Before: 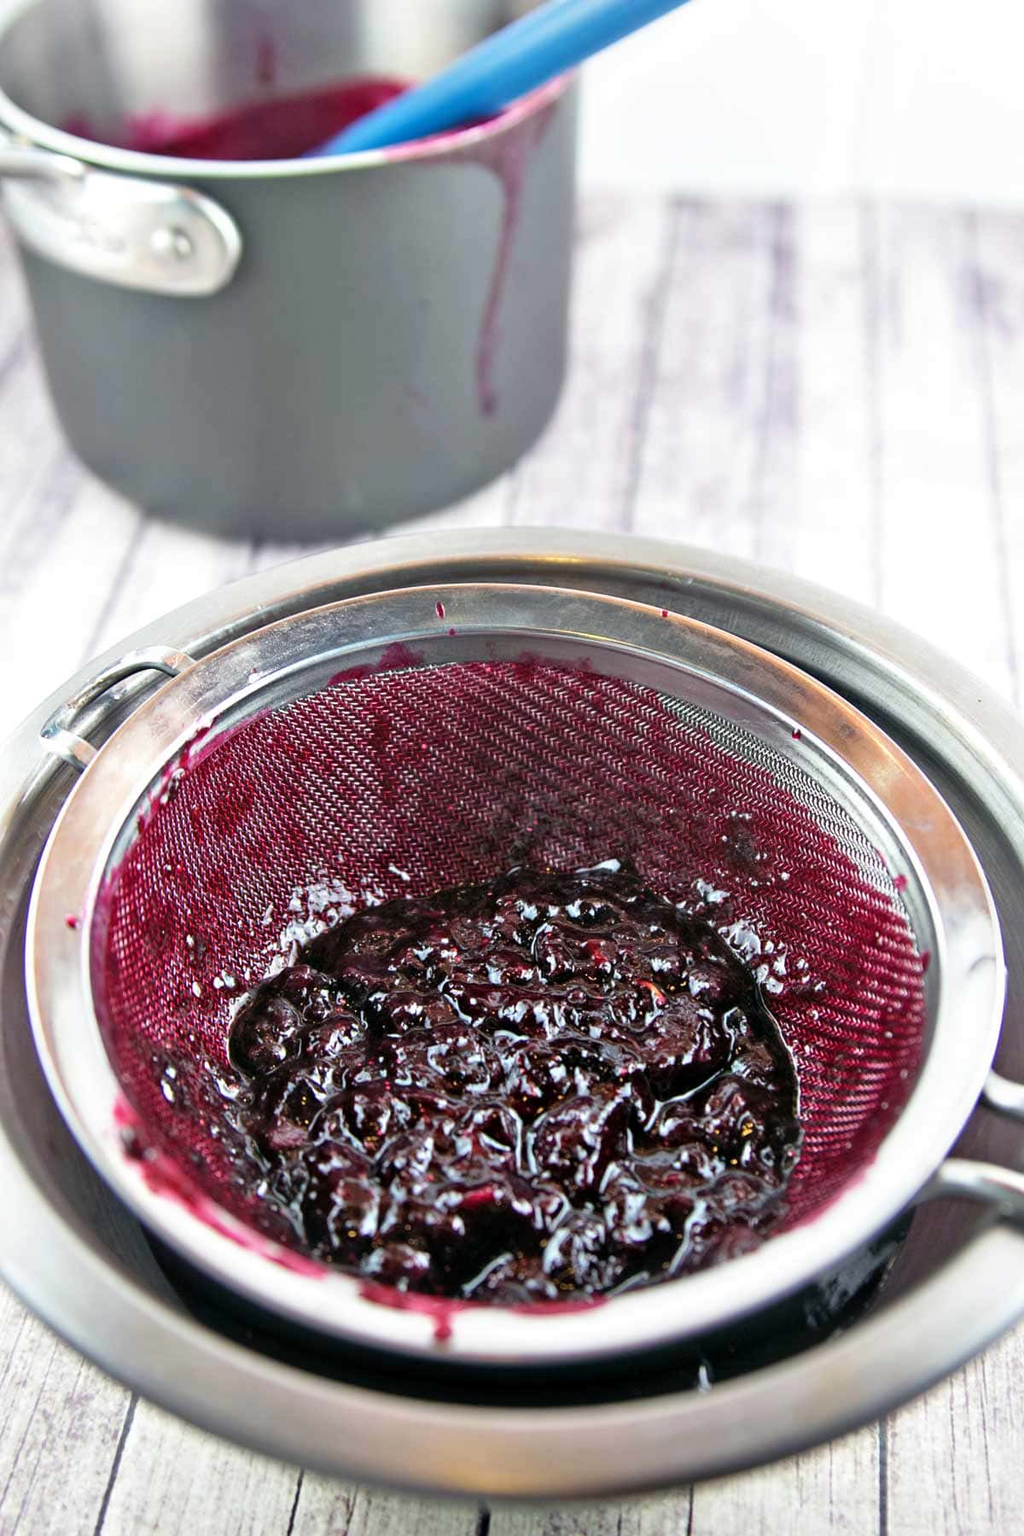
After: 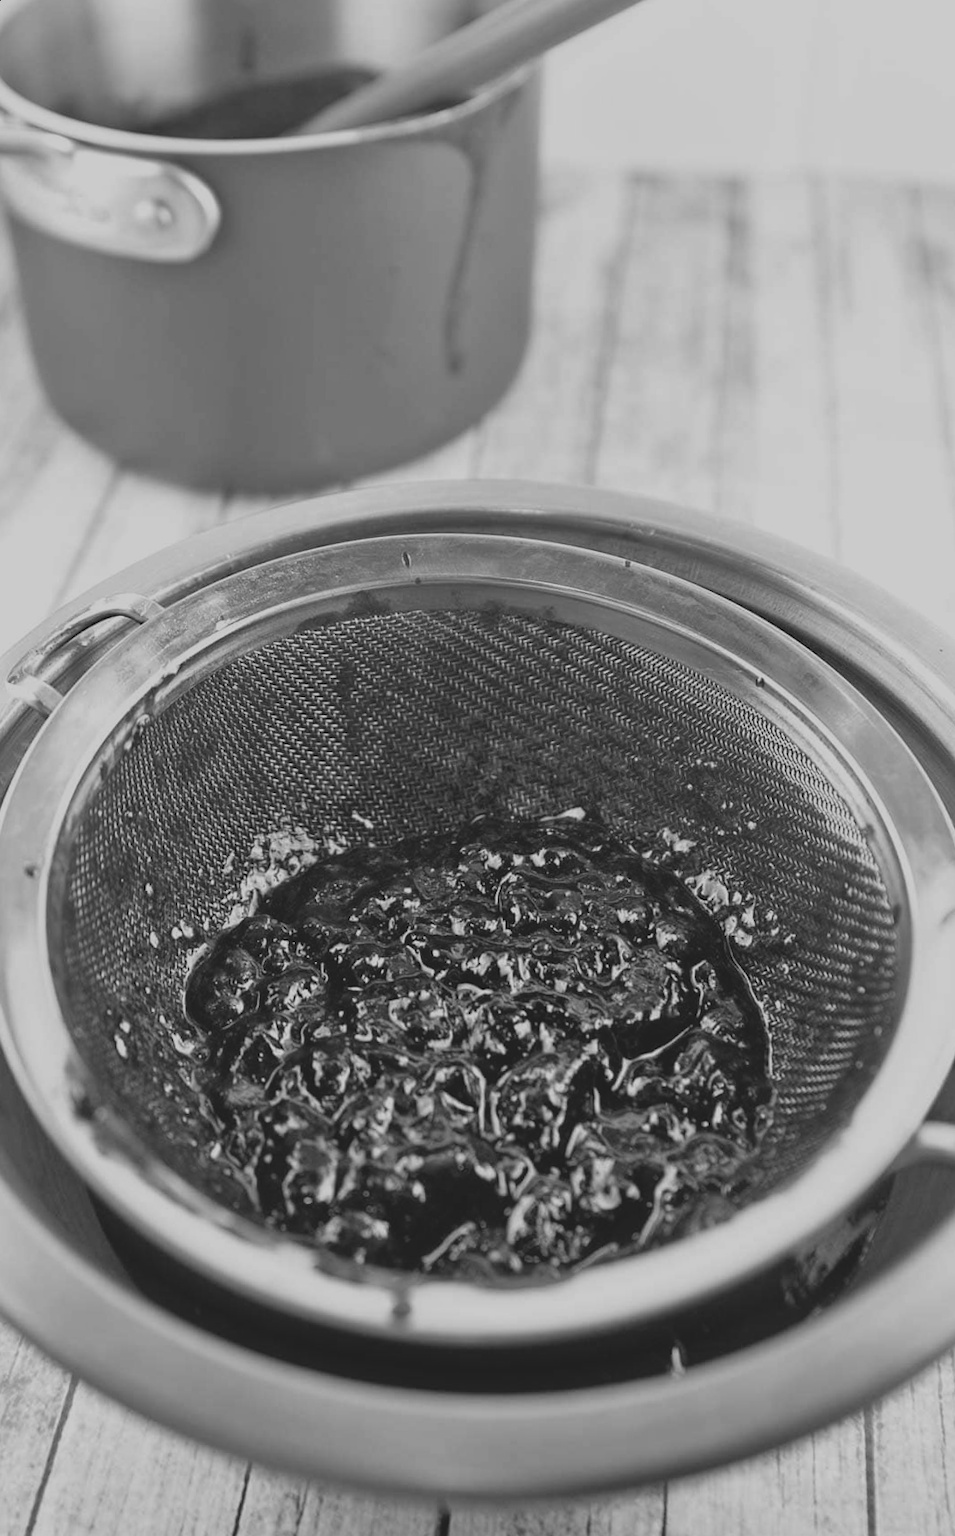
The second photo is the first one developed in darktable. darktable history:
rotate and perspective: rotation 0.215°, lens shift (vertical) -0.139, crop left 0.069, crop right 0.939, crop top 0.002, crop bottom 0.996
monochrome: a -74.22, b 78.2
contrast brightness saturation: contrast -0.26, saturation -0.43
